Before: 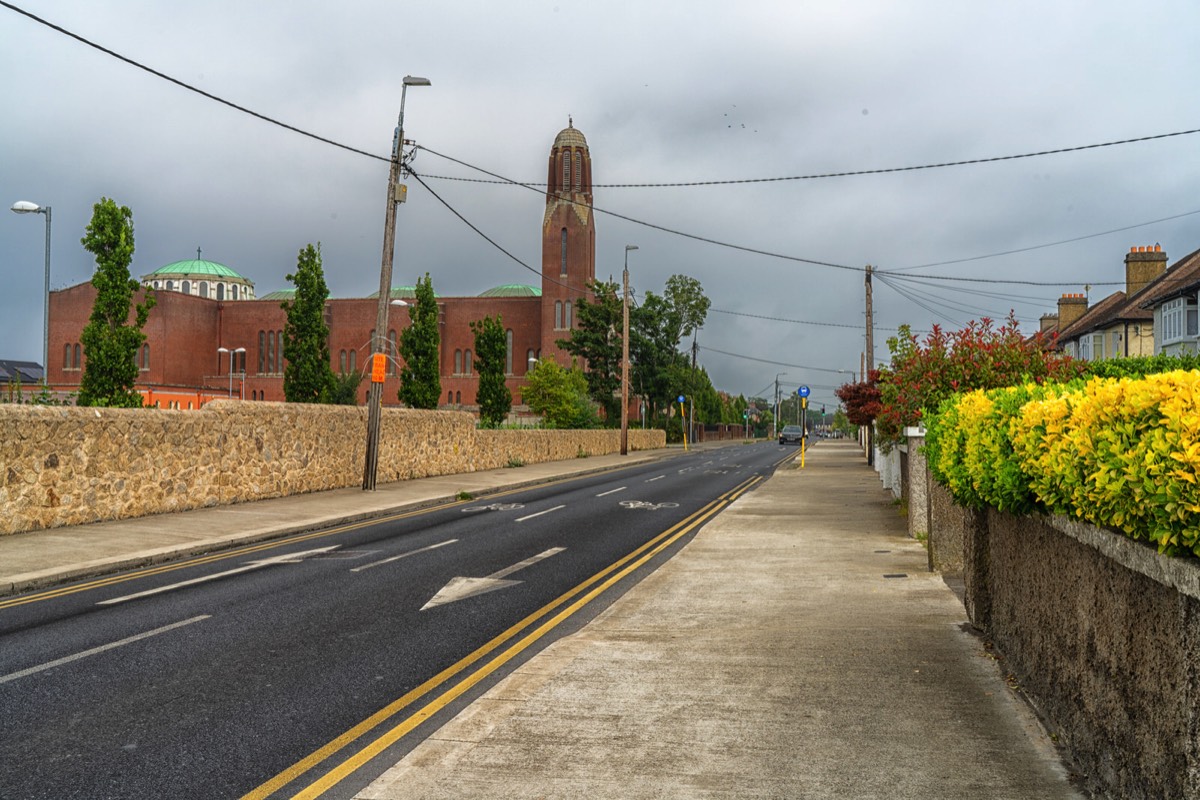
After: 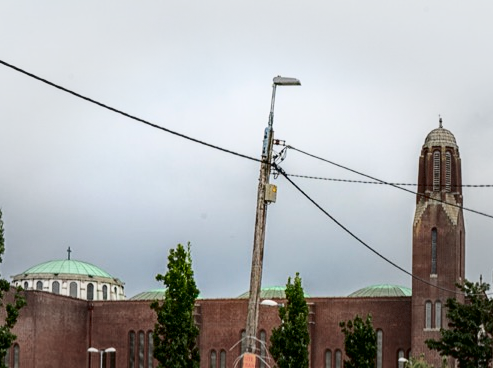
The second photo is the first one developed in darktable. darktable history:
tone curve: curves: ch0 [(0, 0) (0.003, 0.019) (0.011, 0.022) (0.025, 0.025) (0.044, 0.04) (0.069, 0.069) (0.1, 0.108) (0.136, 0.152) (0.177, 0.199) (0.224, 0.26) (0.277, 0.321) (0.335, 0.392) (0.399, 0.472) (0.468, 0.547) (0.543, 0.624) (0.623, 0.713) (0.709, 0.786) (0.801, 0.865) (0.898, 0.939) (1, 1)], color space Lab, independent channels, preserve colors none
crop and rotate: left 10.887%, top 0.111%, right 47.949%, bottom 53.873%
vignetting: fall-off start 47.9%, brightness -0.166, automatic ratio true, width/height ratio 1.286, dithering 8-bit output
contrast brightness saturation: contrast 0.218, brightness -0.194, saturation 0.239
